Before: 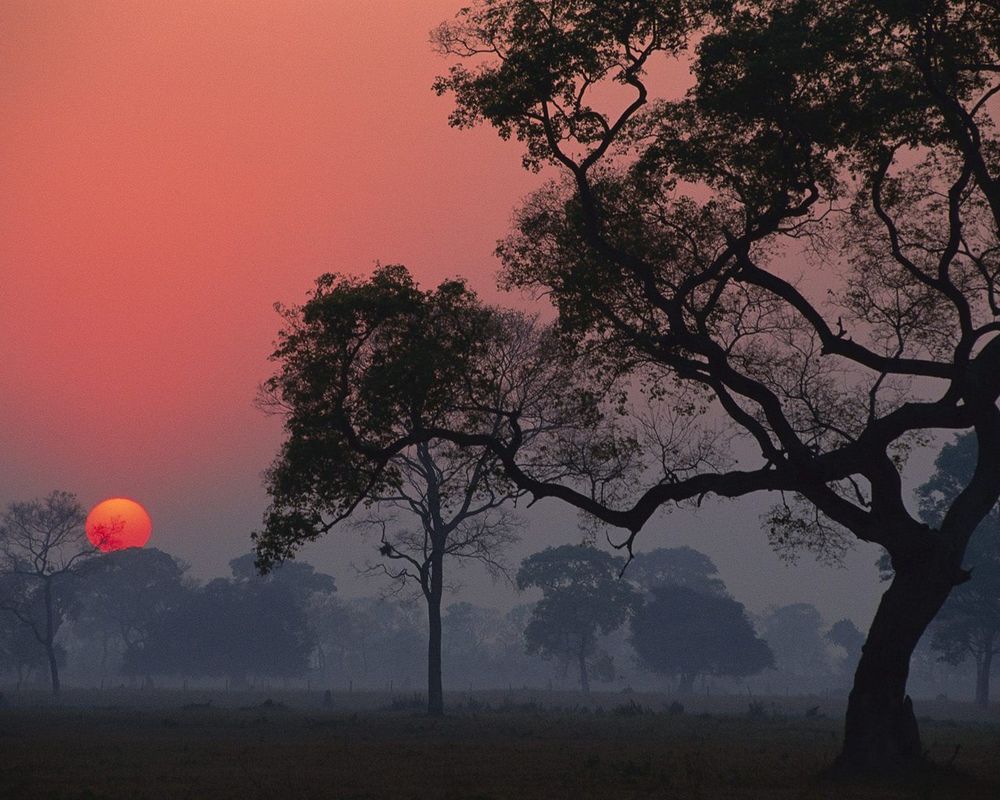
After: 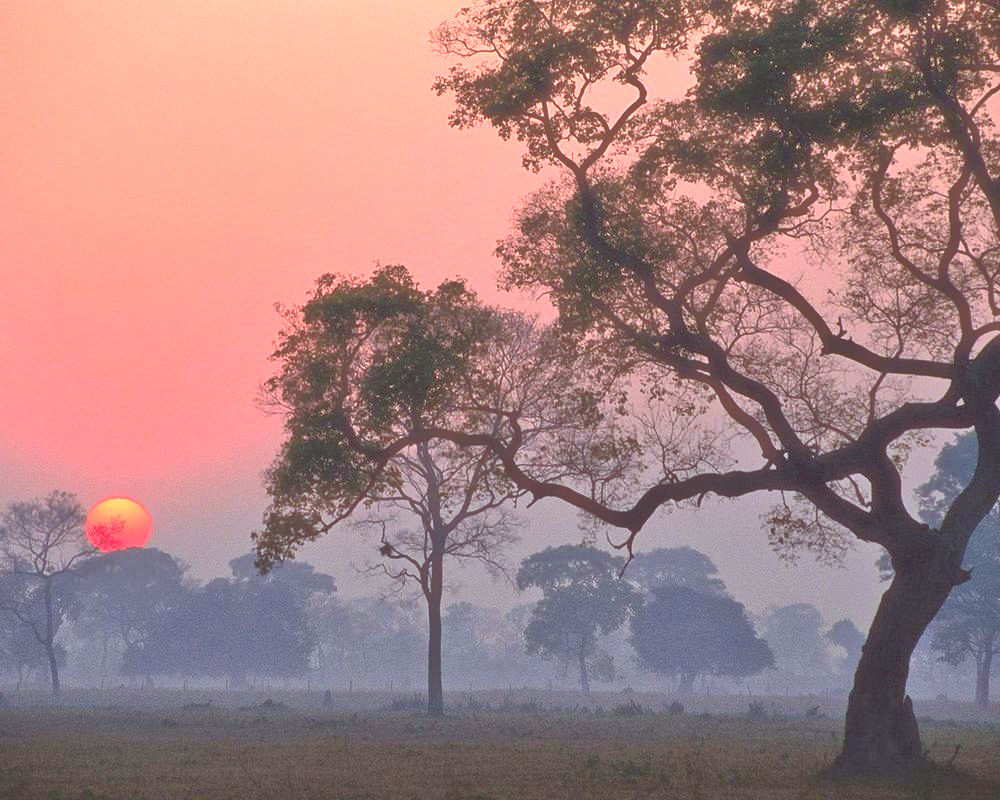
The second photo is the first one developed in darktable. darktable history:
tone equalizer: -7 EV 0.154 EV, -6 EV 0.595 EV, -5 EV 1.19 EV, -4 EV 1.31 EV, -3 EV 1.17 EV, -2 EV 0.6 EV, -1 EV 0.168 EV
exposure: black level correction 0, exposure 1.51 EV, compensate highlight preservation false
haze removal: strength -0.109, compatibility mode true, adaptive false
